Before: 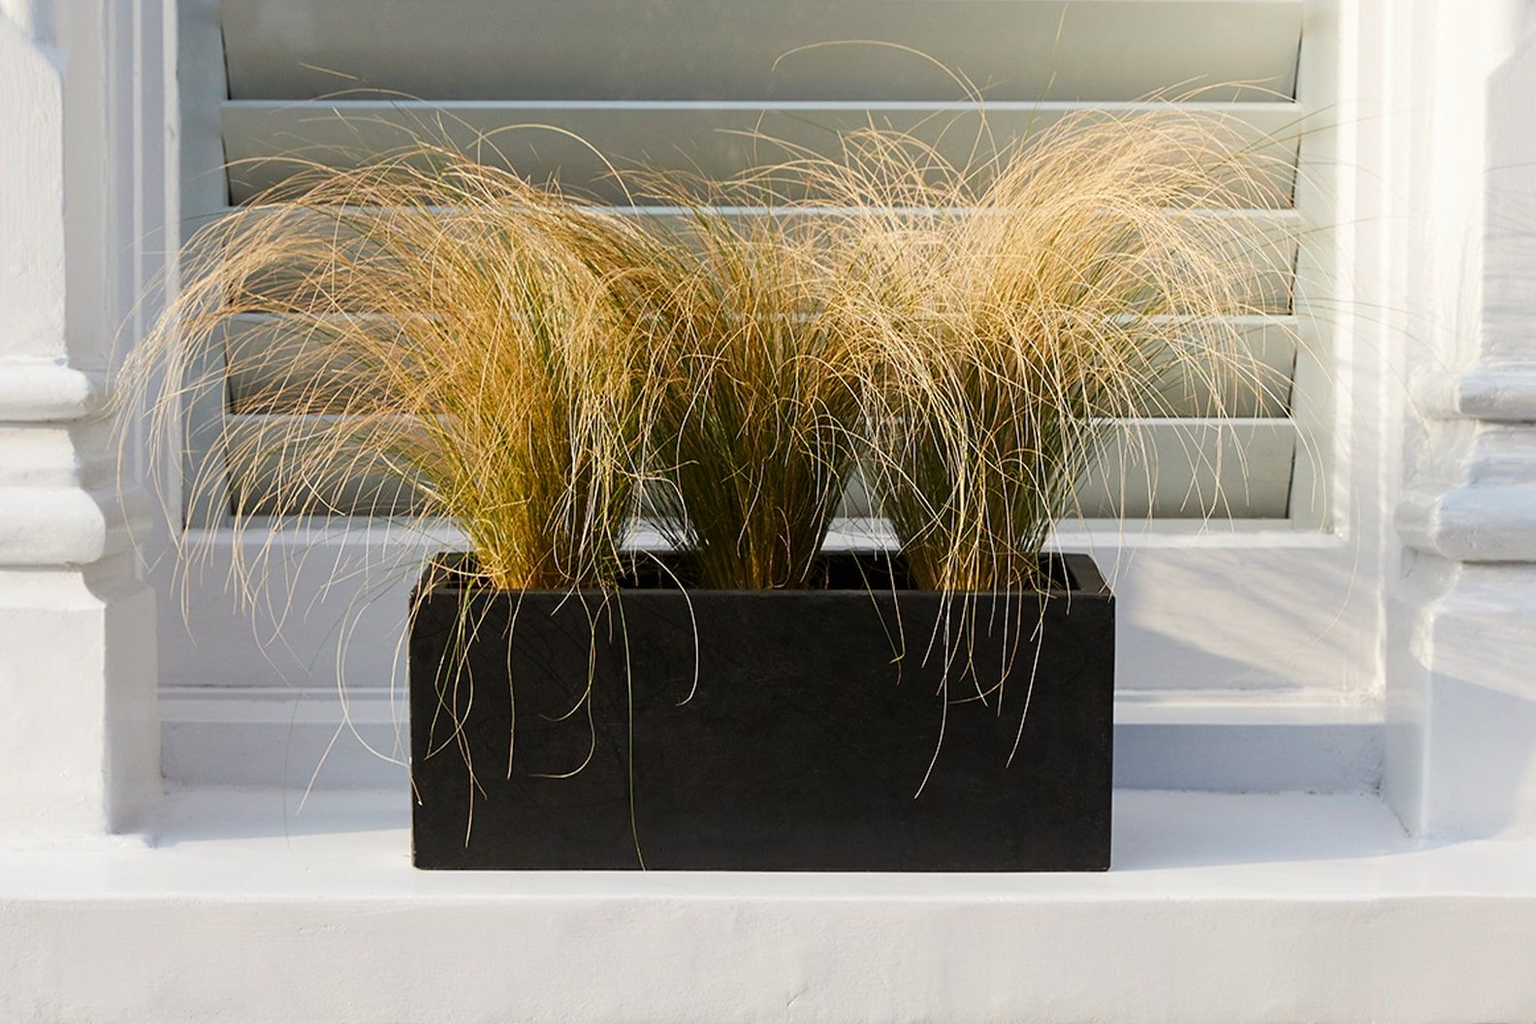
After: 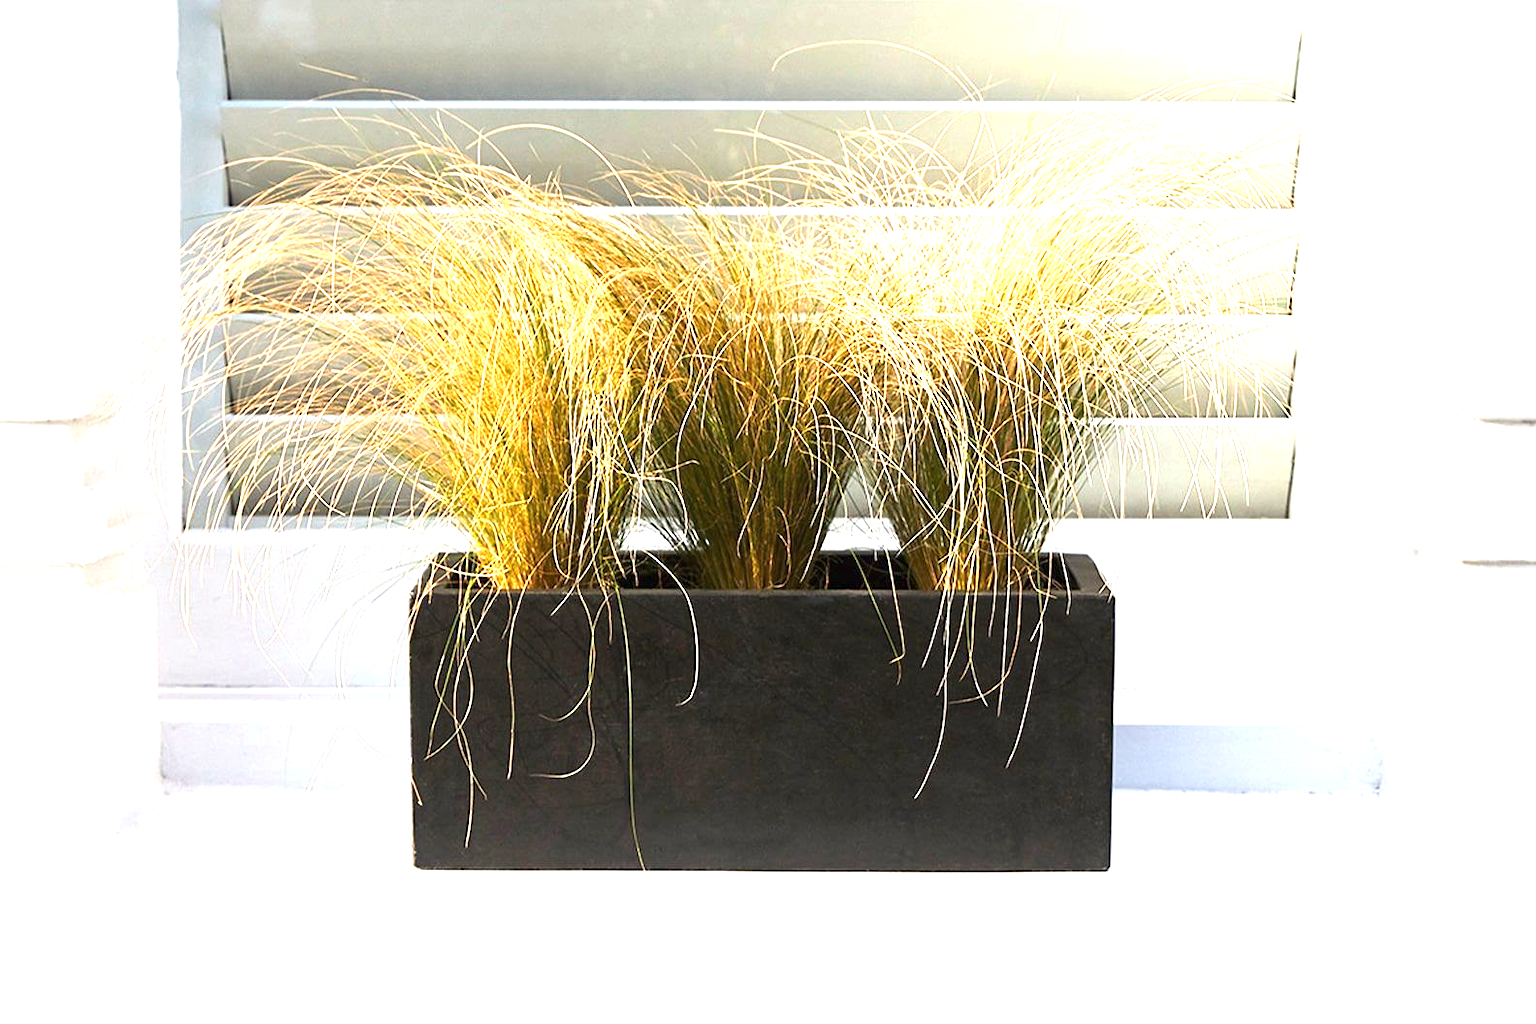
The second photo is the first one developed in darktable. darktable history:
exposure: black level correction 0, exposure 1.675 EV, compensate exposure bias true, compensate highlight preservation false
white balance: emerald 1
